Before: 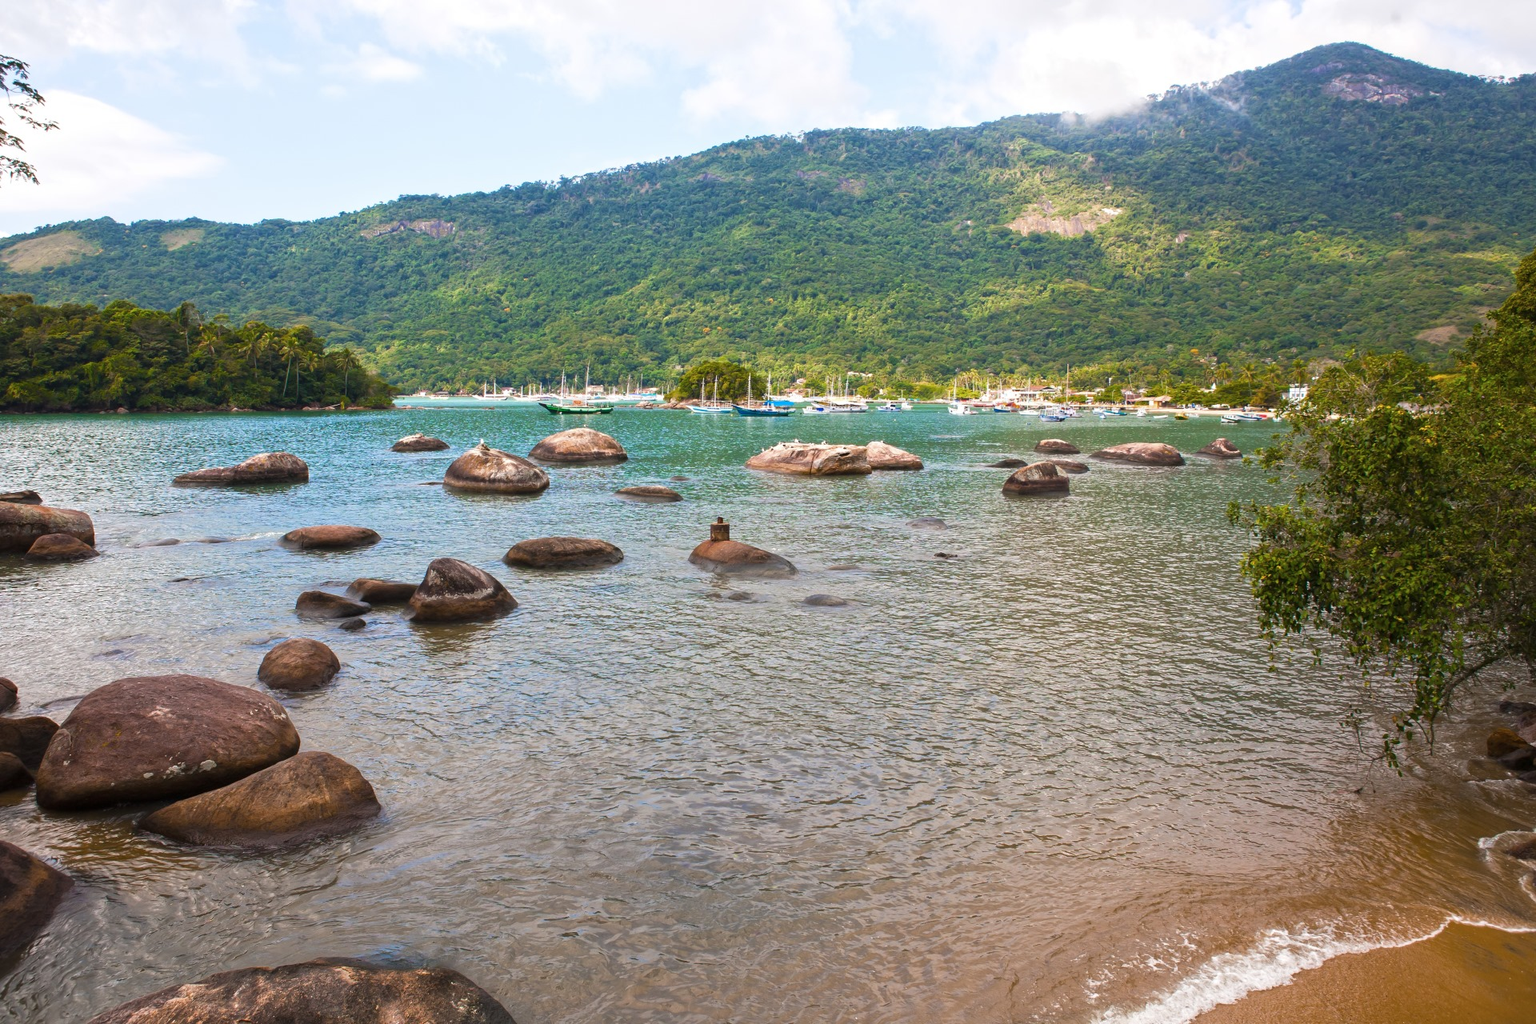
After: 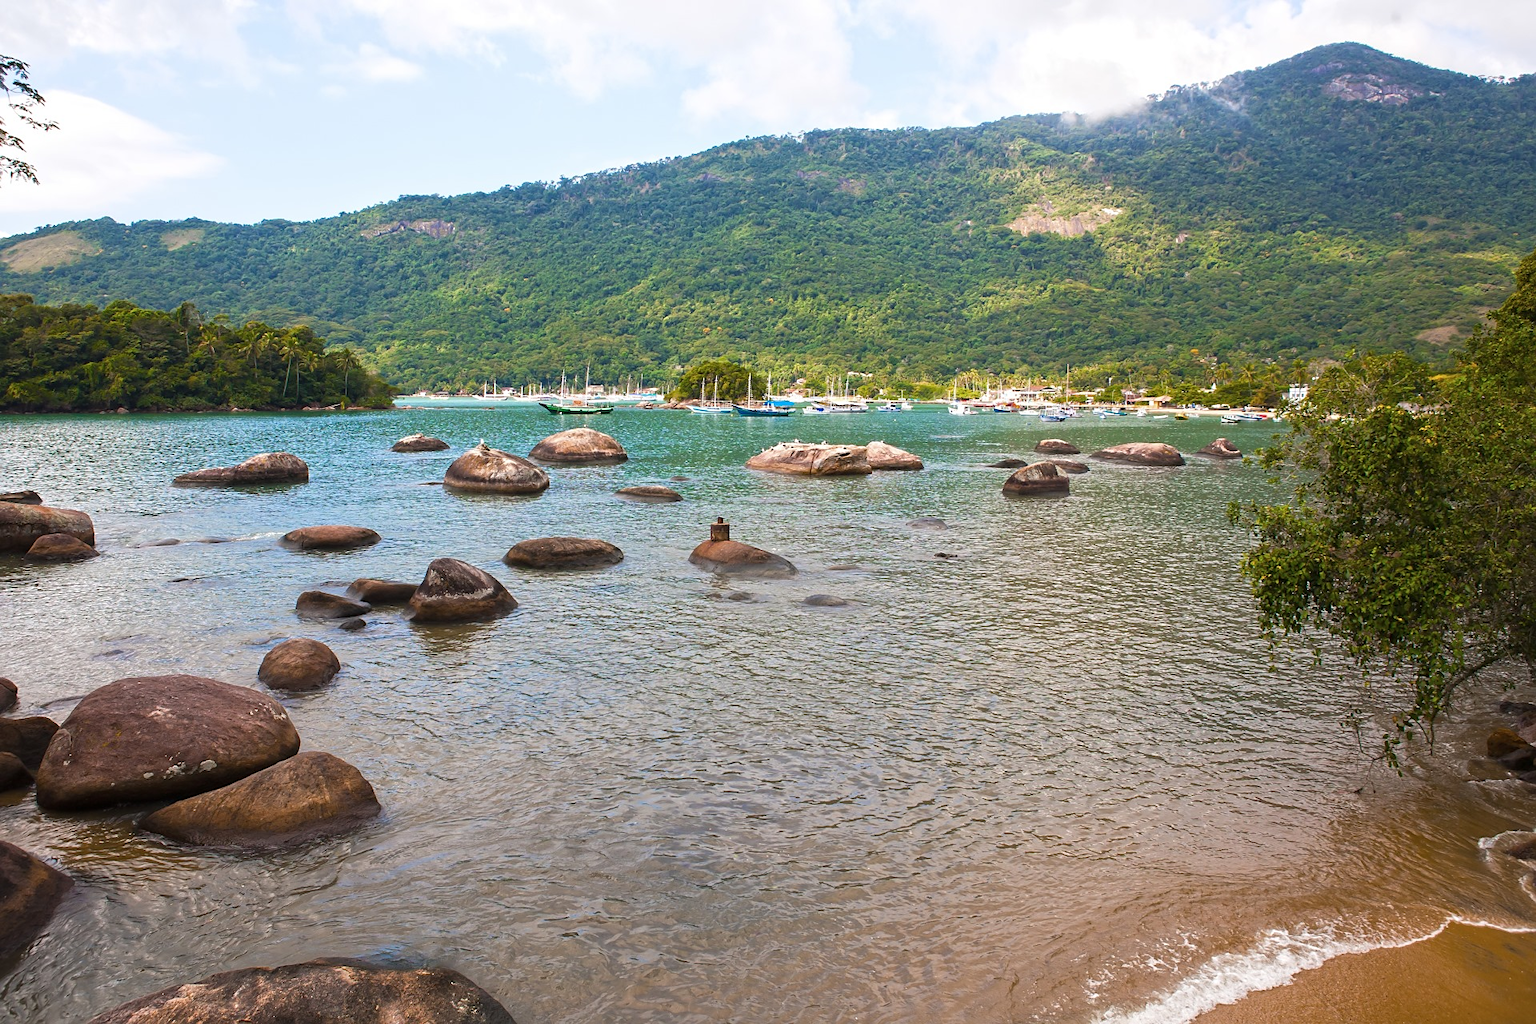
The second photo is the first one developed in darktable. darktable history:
sharpen: radius 1.542, amount 0.373, threshold 1.401
